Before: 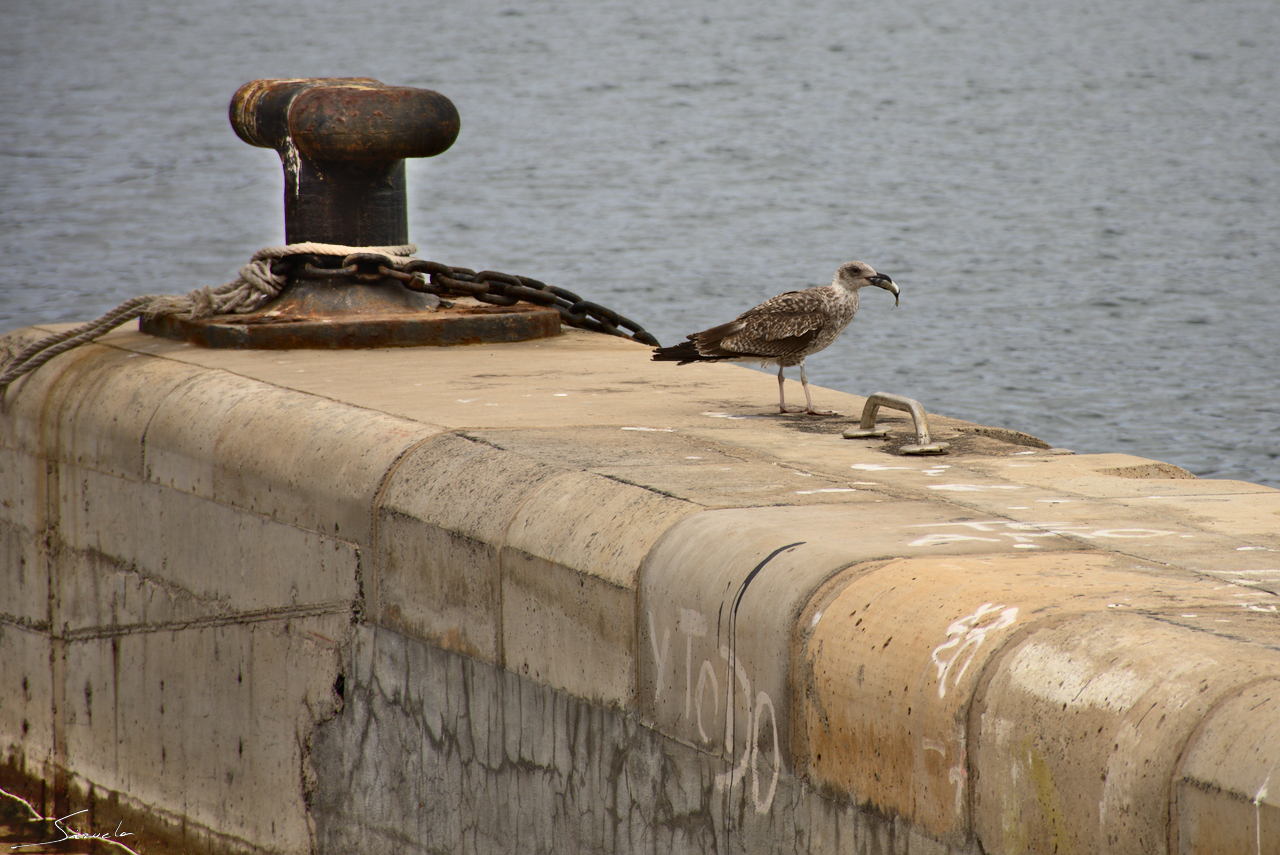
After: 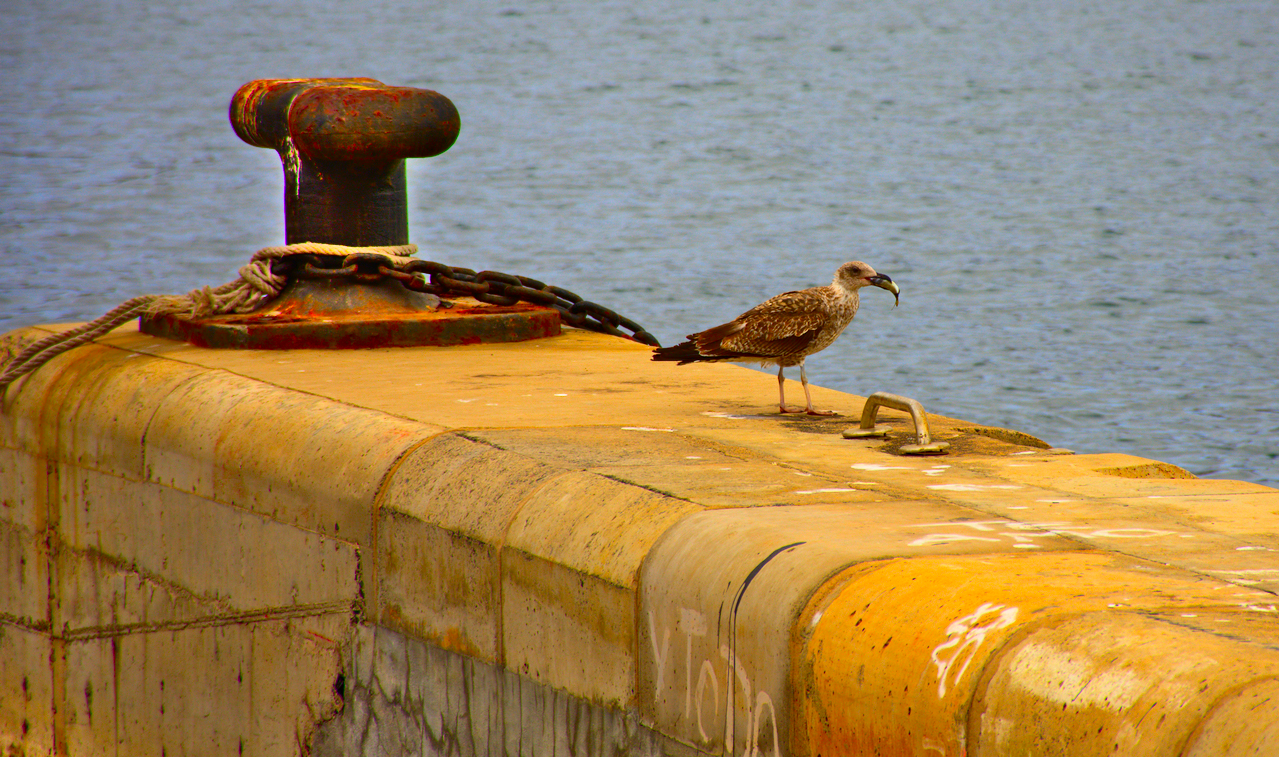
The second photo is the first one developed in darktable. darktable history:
color correction: highlights b* -0.014, saturation 2.96
crop and rotate: top 0%, bottom 11.43%
